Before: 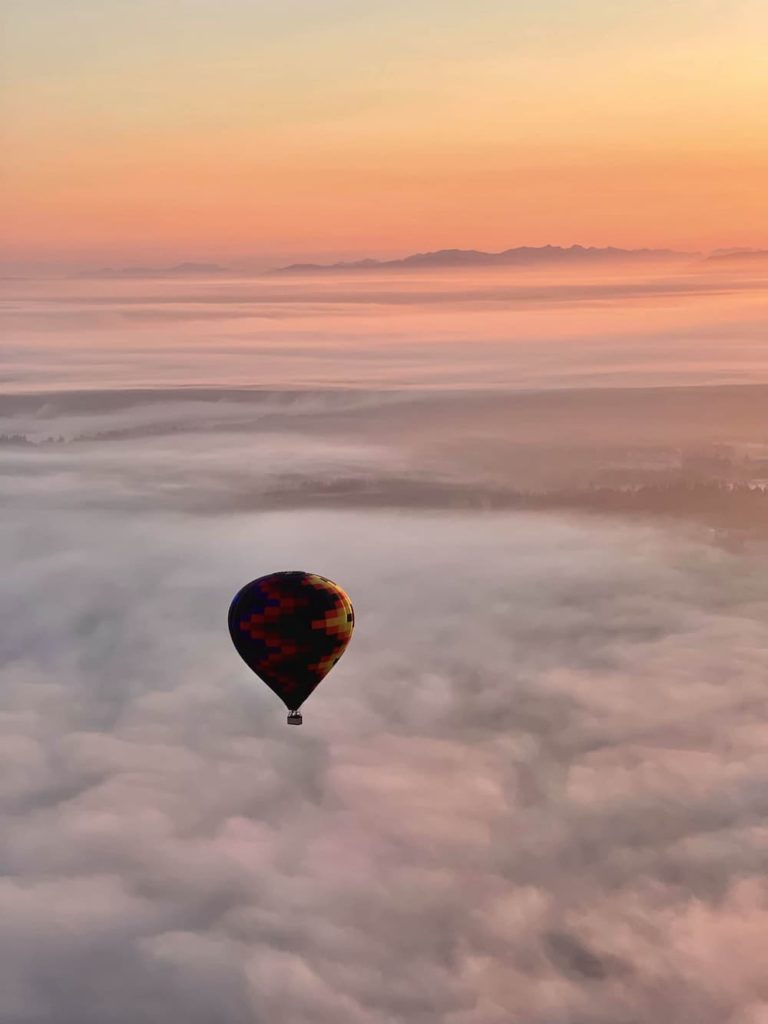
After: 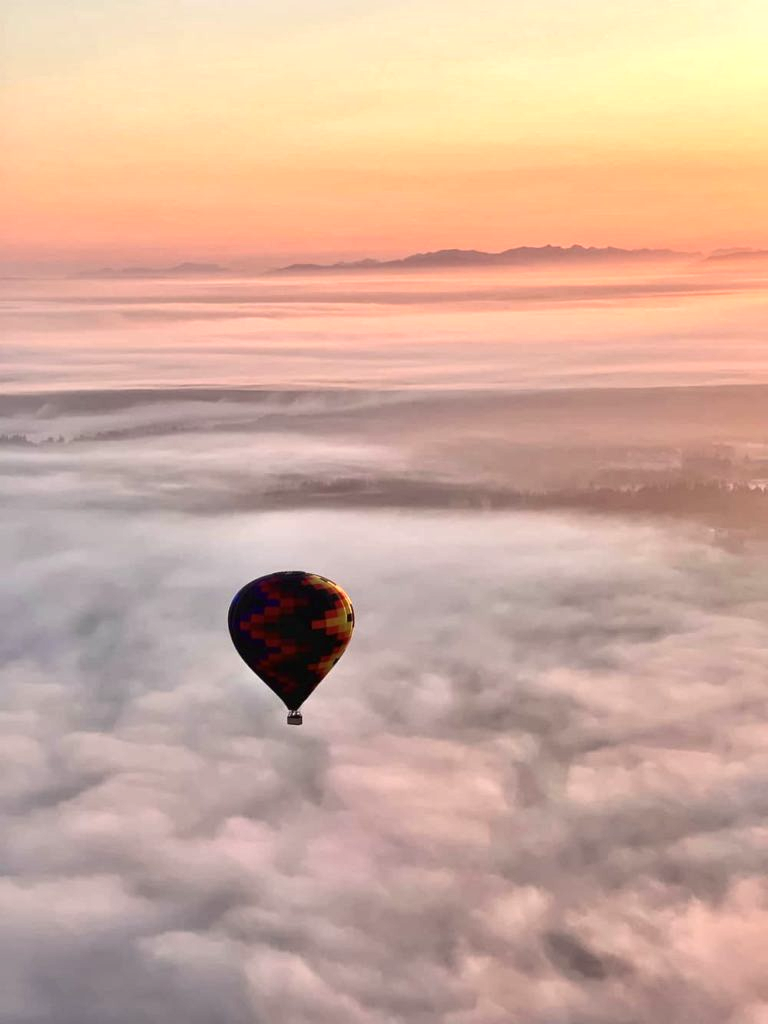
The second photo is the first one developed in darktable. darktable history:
exposure: black level correction 0, exposure 0.5 EV, compensate highlight preservation false
local contrast: mode bilateral grid, contrast 25, coarseness 47, detail 151%, midtone range 0.2
